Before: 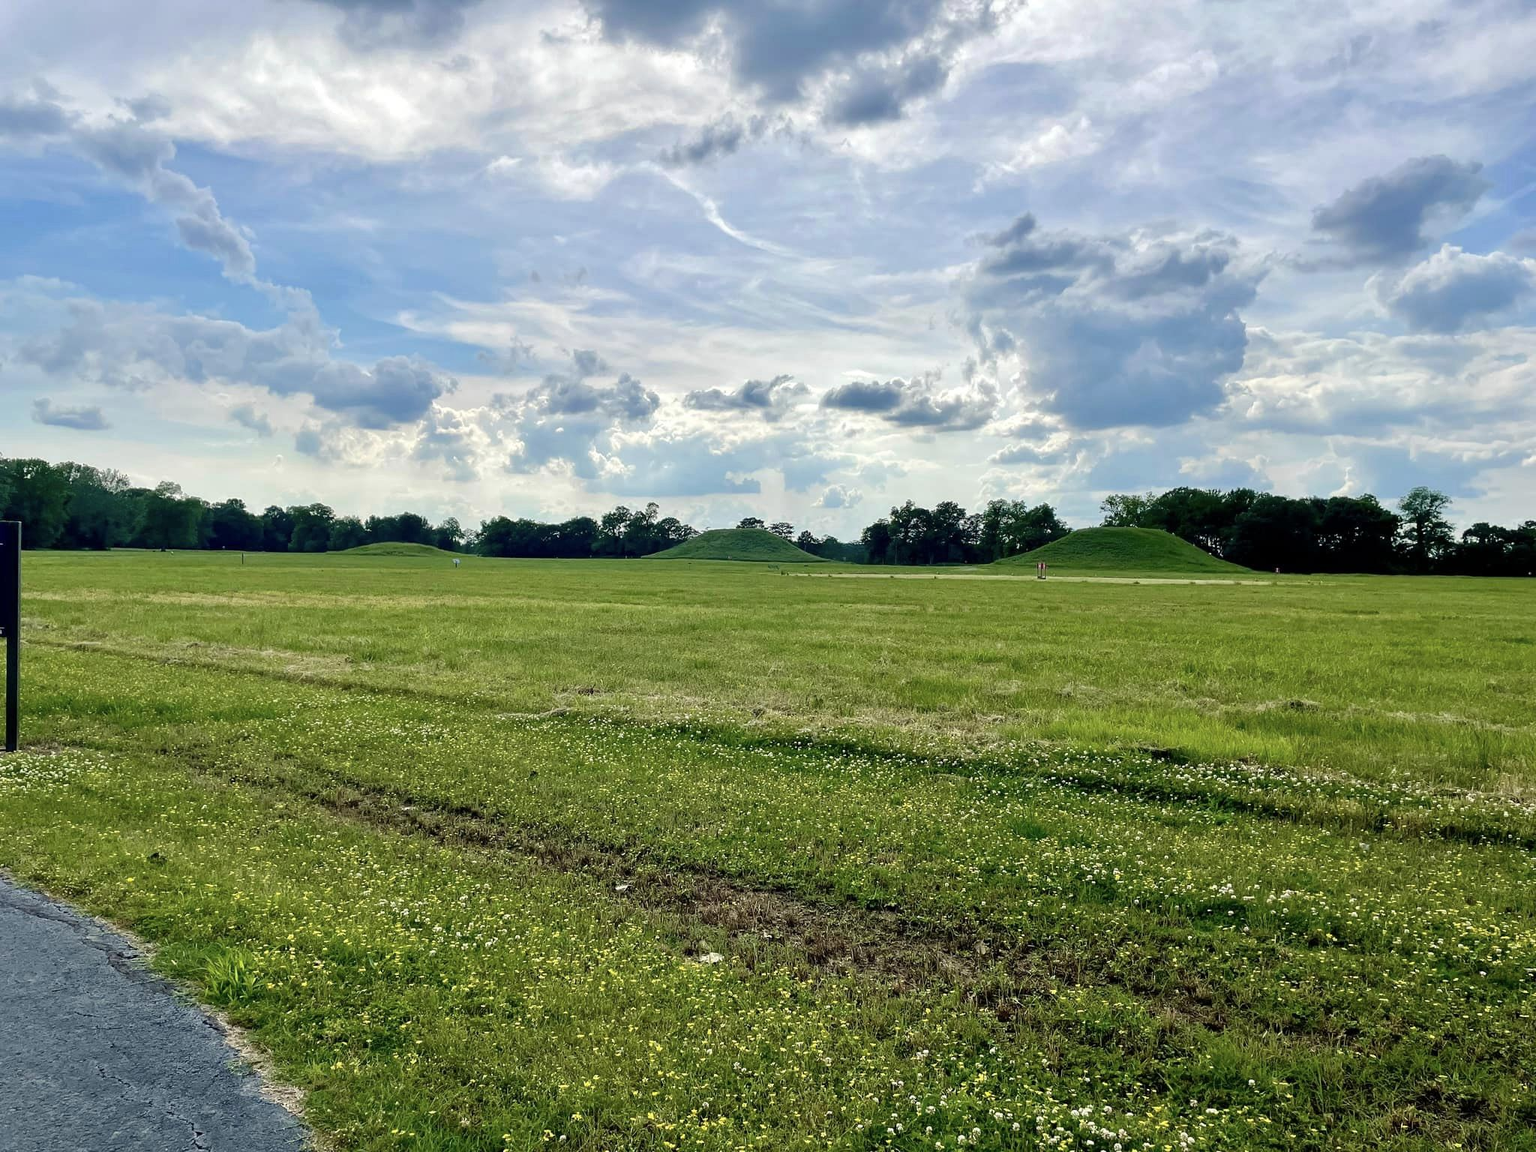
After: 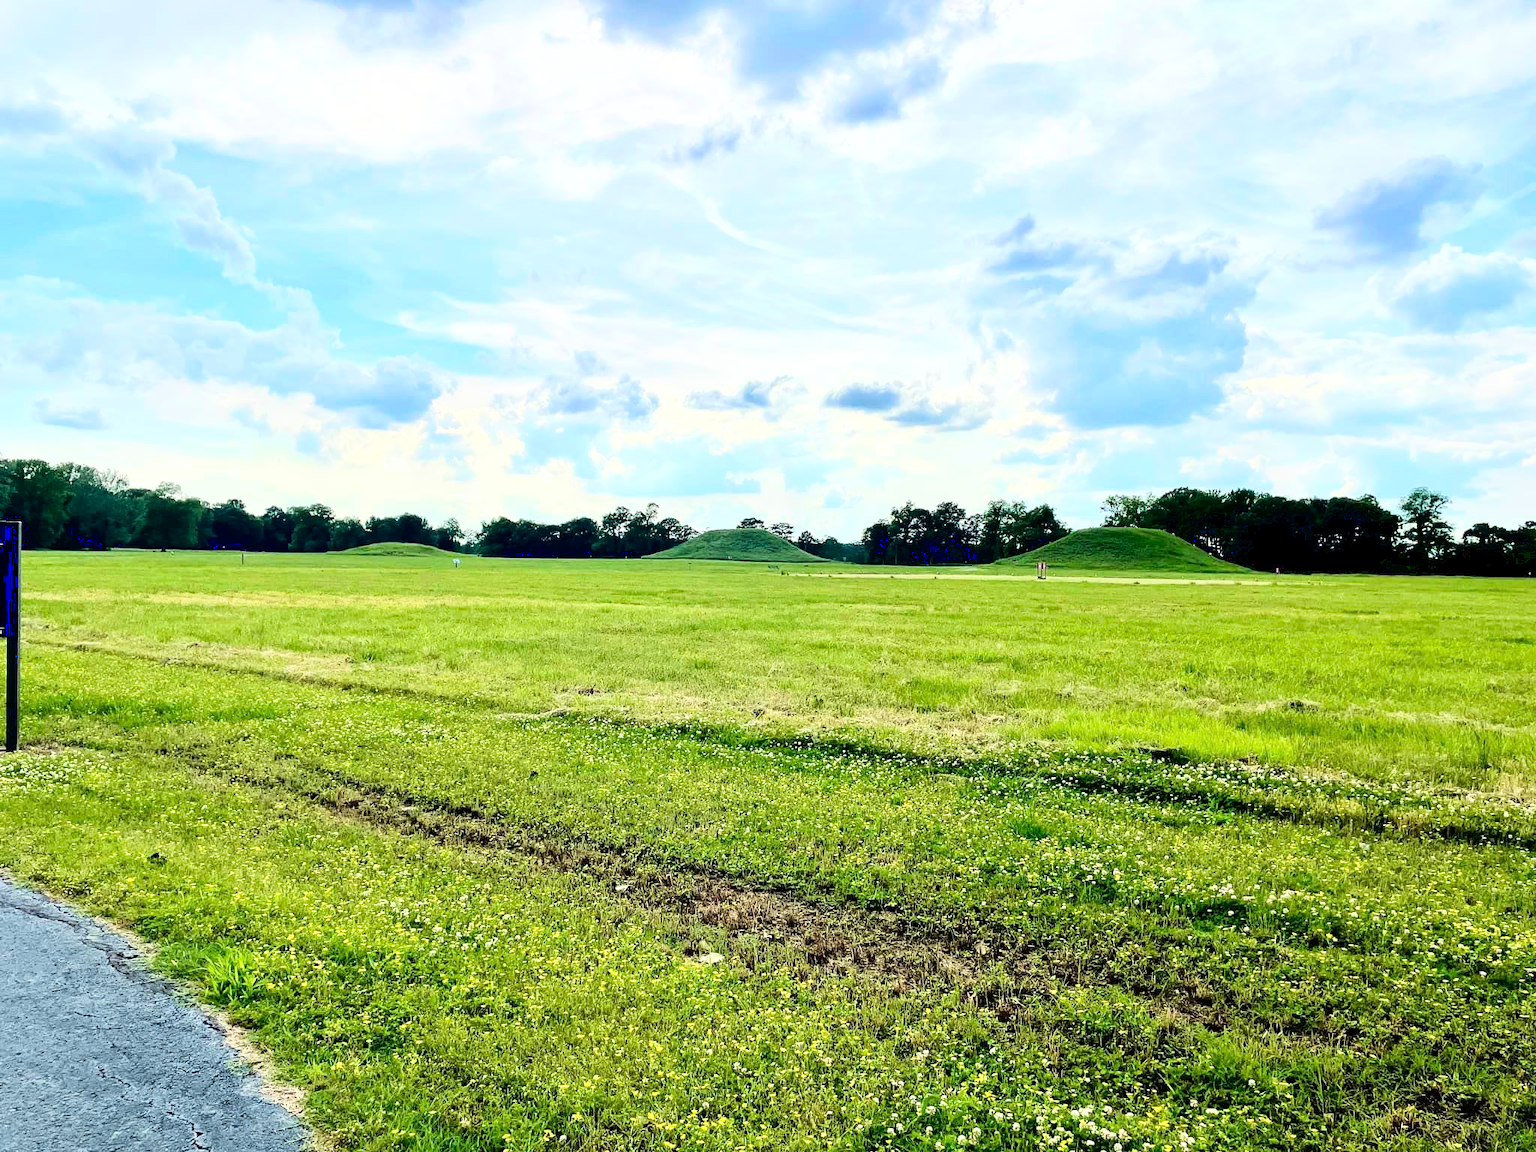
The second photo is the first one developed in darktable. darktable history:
base curve: curves: ch0 [(0, 0.003) (0.001, 0.002) (0.006, 0.004) (0.02, 0.022) (0.048, 0.086) (0.094, 0.234) (0.162, 0.431) (0.258, 0.629) (0.385, 0.8) (0.548, 0.918) (0.751, 0.988) (1, 1)]
exposure: black level correction 0.001, compensate exposure bias true, compensate highlight preservation false
